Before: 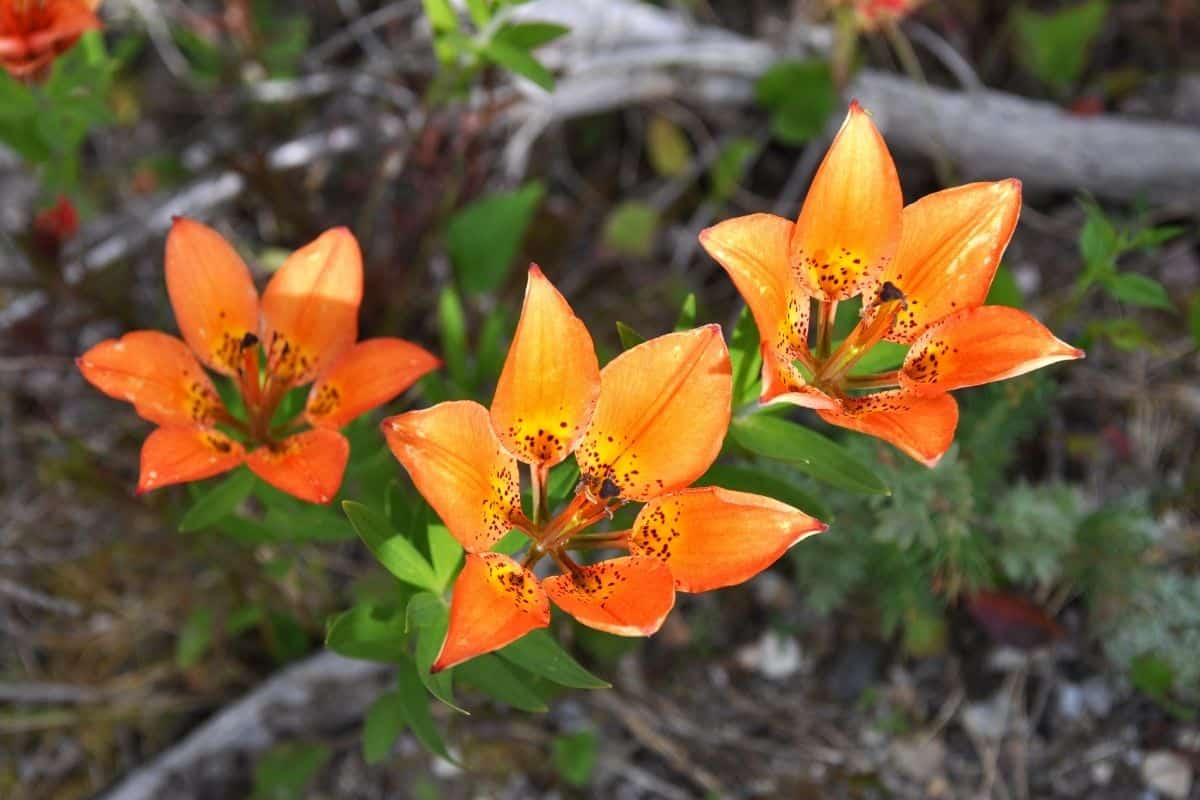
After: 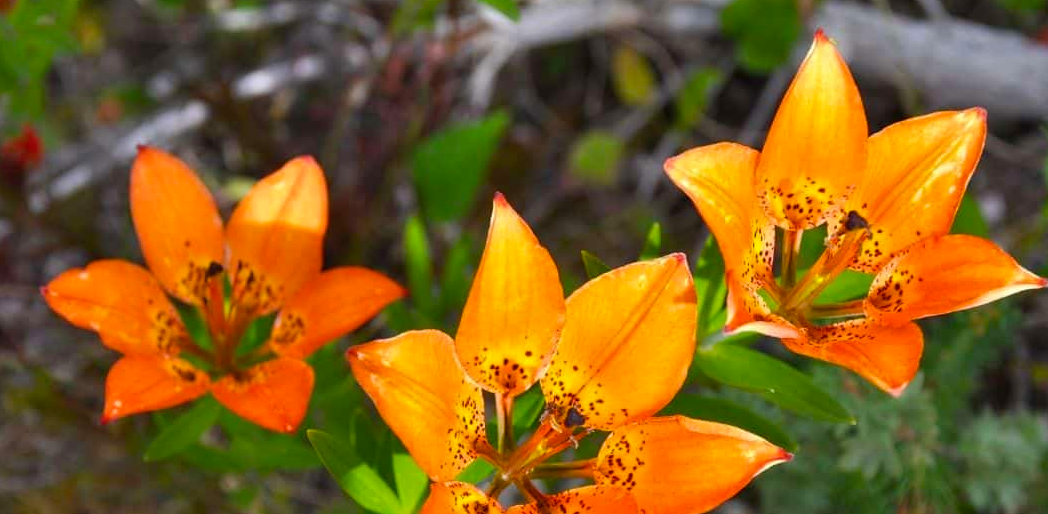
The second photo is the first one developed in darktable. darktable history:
color balance rgb: linear chroma grading › global chroma 16.984%, perceptual saturation grading › global saturation 10.096%, global vibrance 7.474%
crop: left 2.97%, top 8.99%, right 9.678%, bottom 26.736%
